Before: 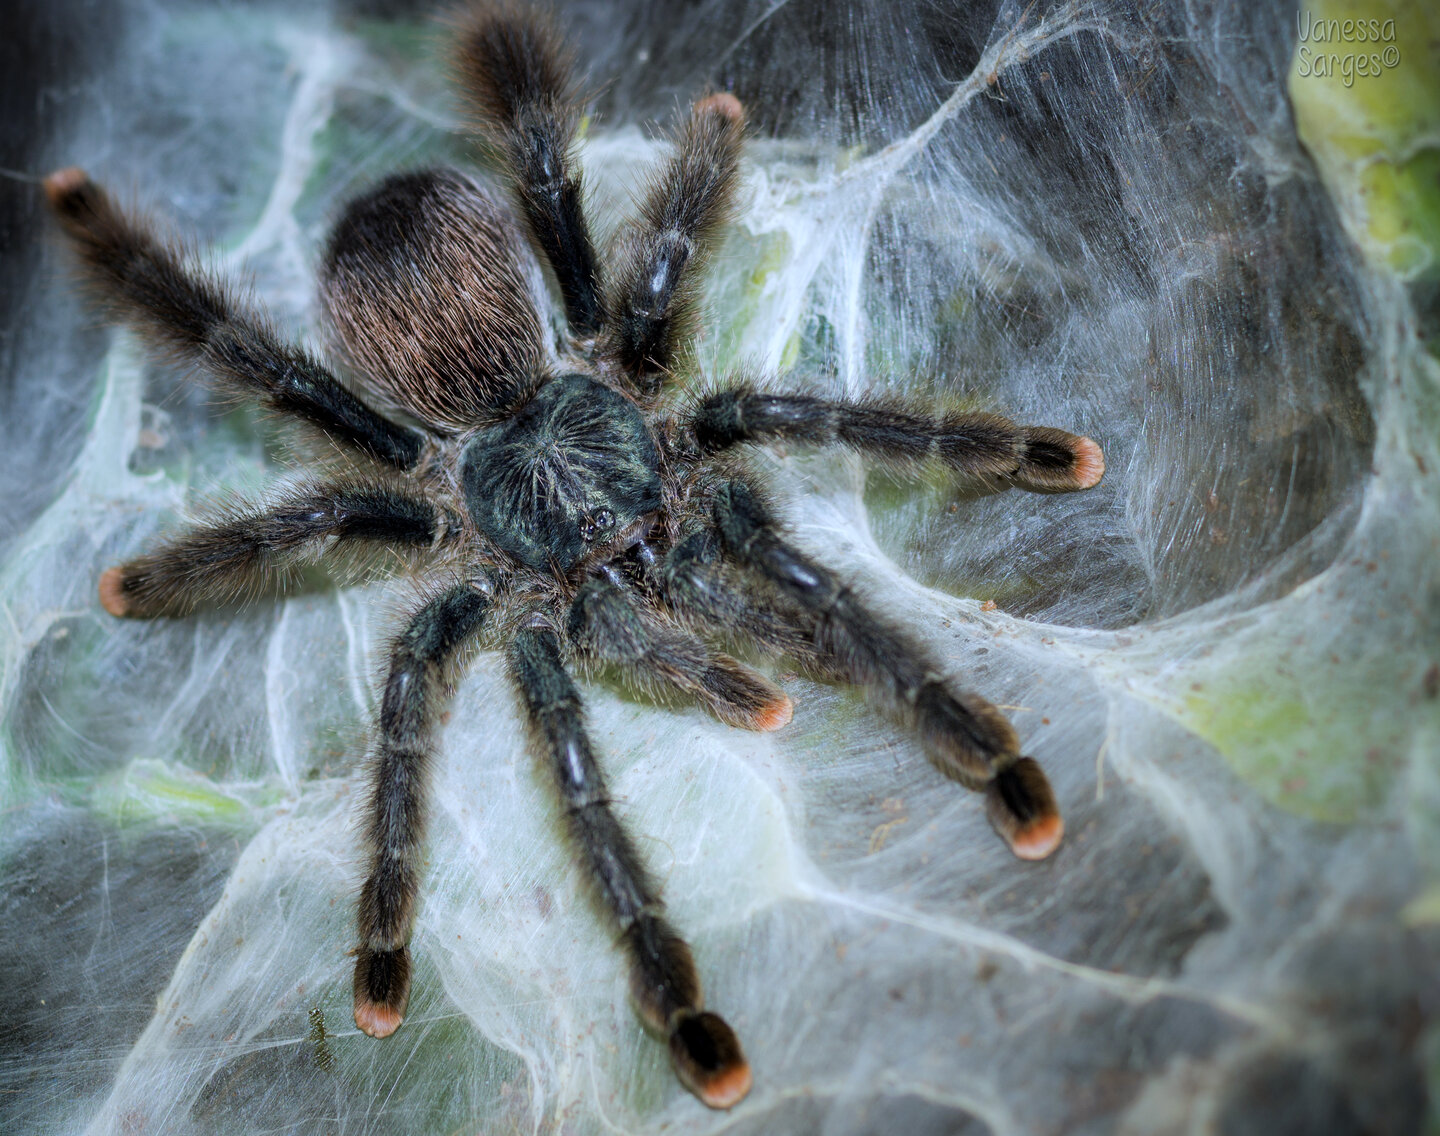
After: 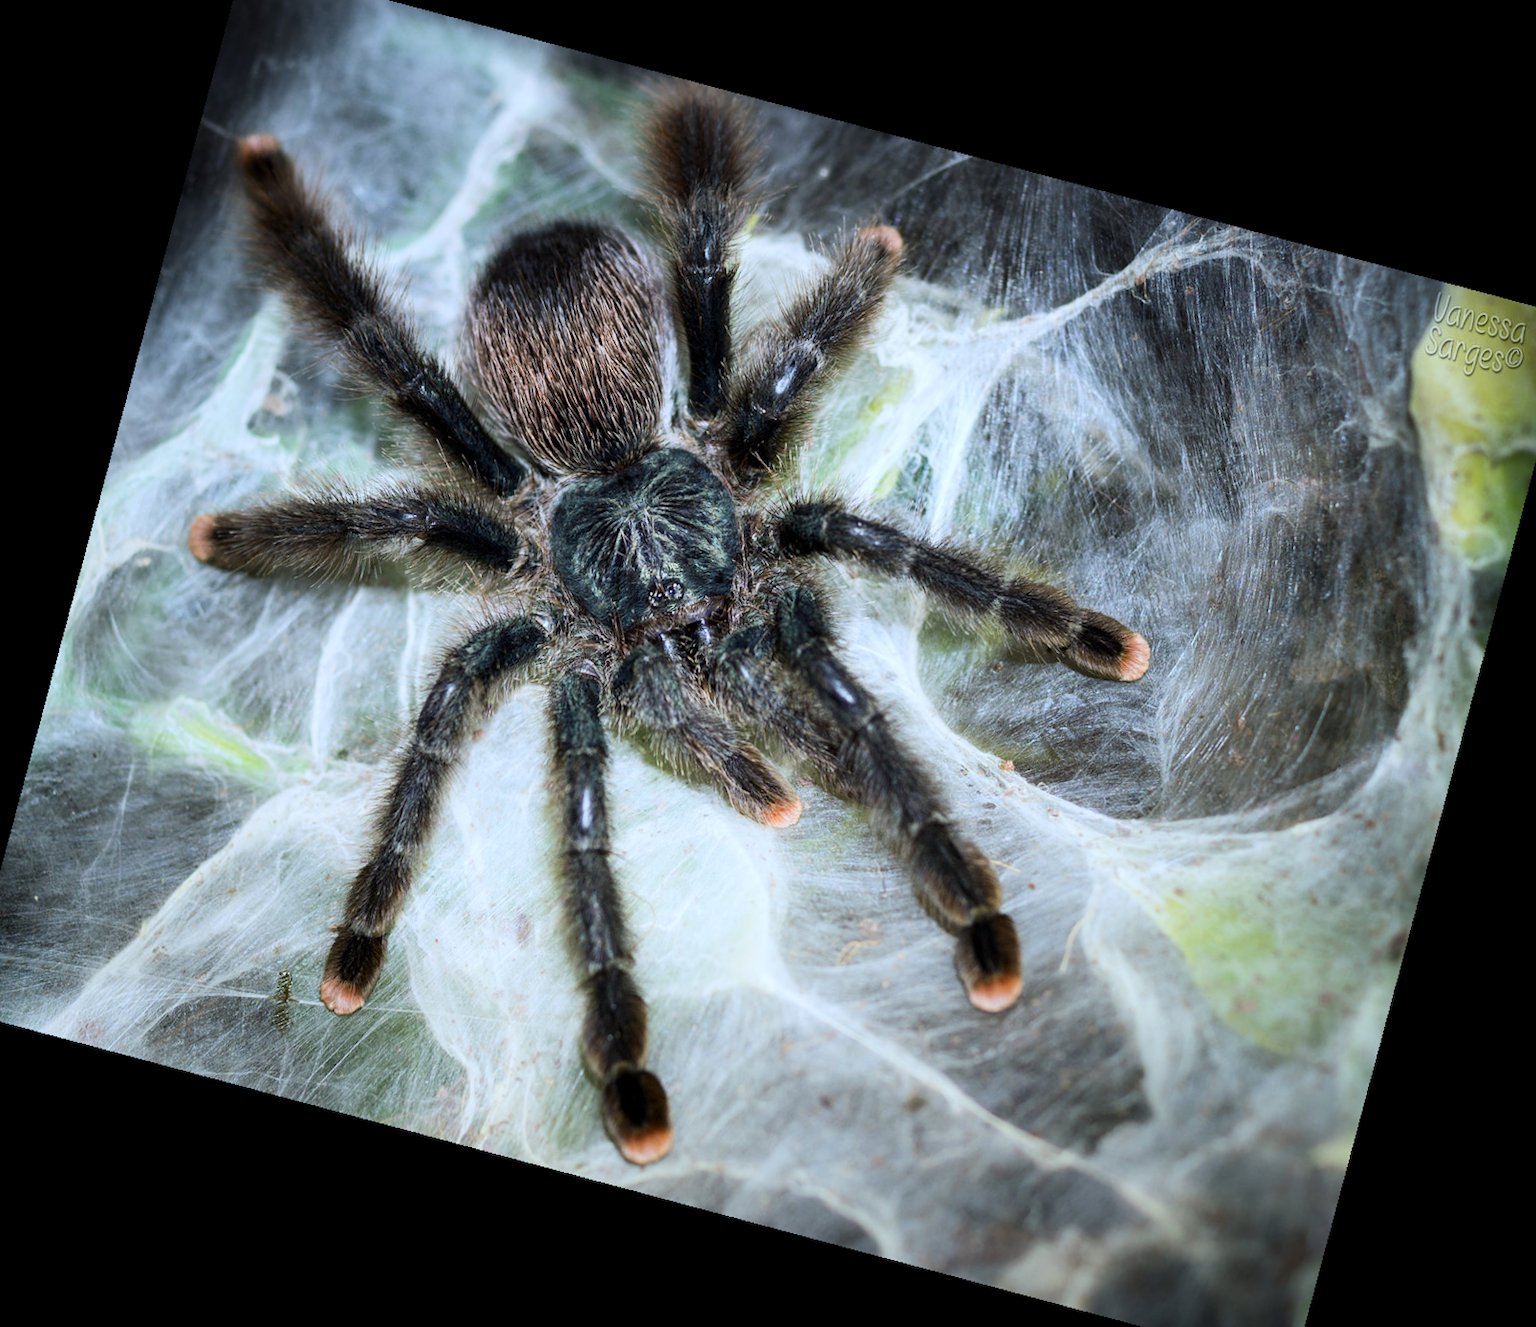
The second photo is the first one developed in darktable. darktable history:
rotate and perspective: rotation 13.27°, automatic cropping off
crop and rotate: angle -1.69°
contrast brightness saturation: contrast 0.24, brightness 0.09
